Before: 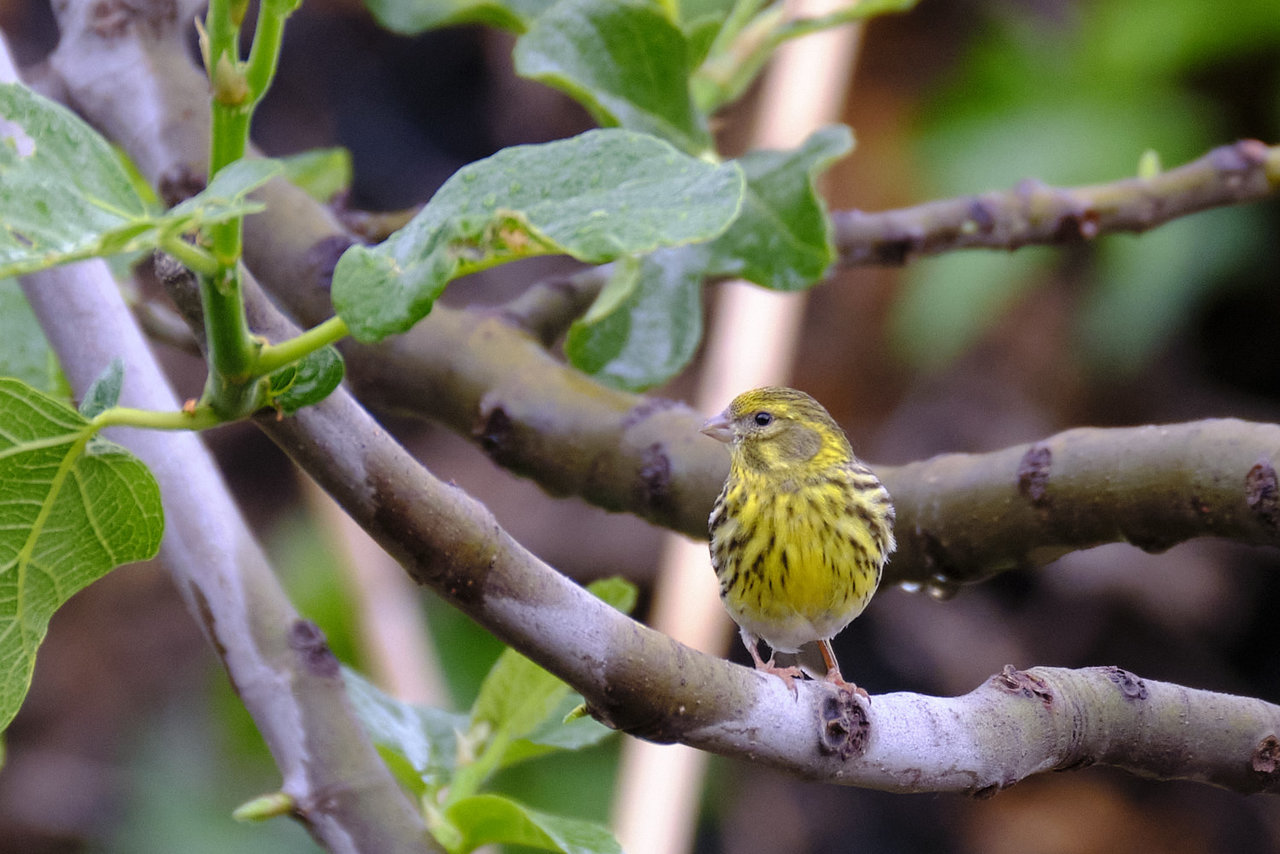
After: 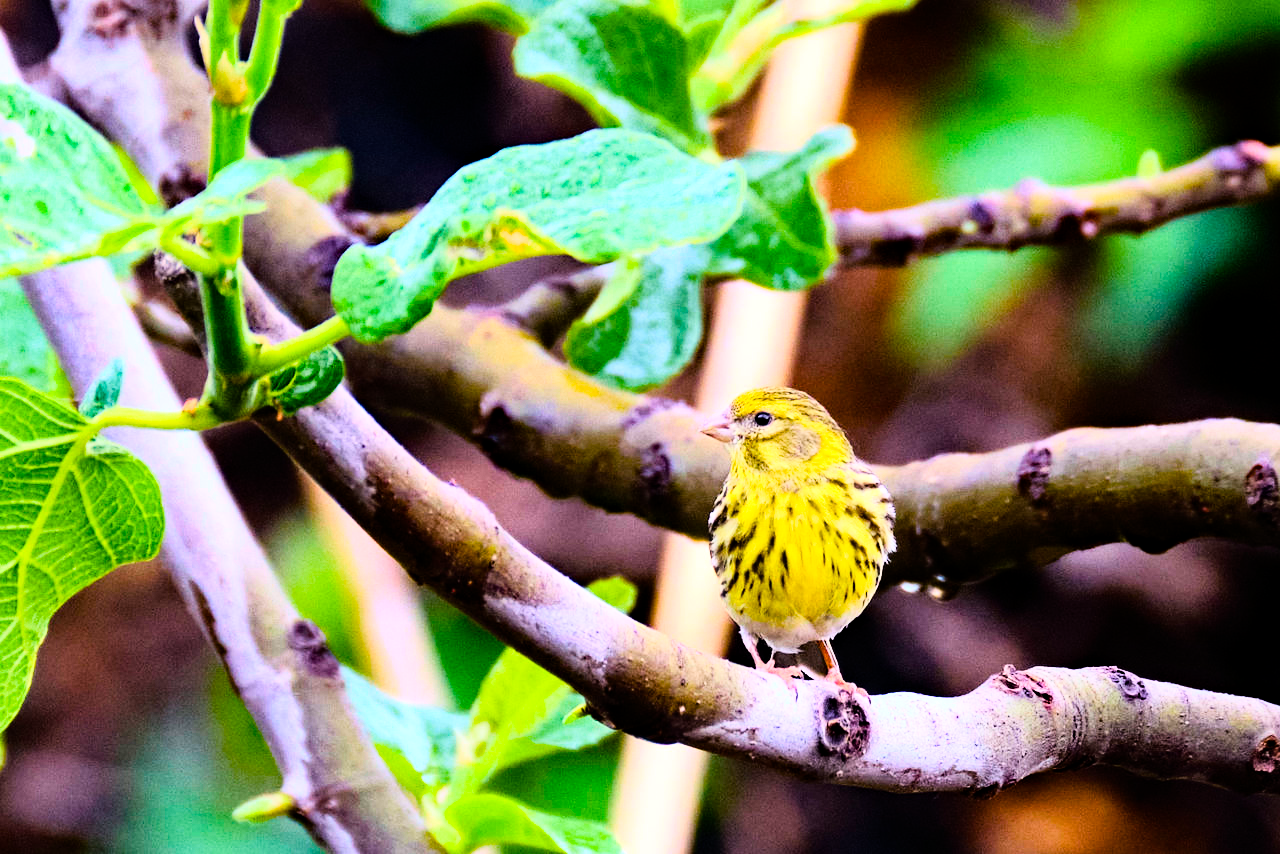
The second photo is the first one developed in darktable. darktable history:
color balance rgb: linear chroma grading › global chroma 8.12%, perceptual saturation grading › global saturation 9.07%, perceptual saturation grading › highlights -13.84%, perceptual saturation grading › mid-tones 14.88%, perceptual saturation grading › shadows 22.8%, perceptual brilliance grading › highlights 2.61%, global vibrance 12.07%
rgb curve: curves: ch0 [(0, 0) (0.21, 0.15) (0.24, 0.21) (0.5, 0.75) (0.75, 0.96) (0.89, 0.99) (1, 1)]; ch1 [(0, 0.02) (0.21, 0.13) (0.25, 0.2) (0.5, 0.67) (0.75, 0.9) (0.89, 0.97) (1, 1)]; ch2 [(0, 0.02) (0.21, 0.13) (0.25, 0.2) (0.5, 0.67) (0.75, 0.9) (0.89, 0.97) (1, 1)], compensate middle gray true
haze removal: strength 0.4, distance 0.22, compatibility mode true, adaptive false
